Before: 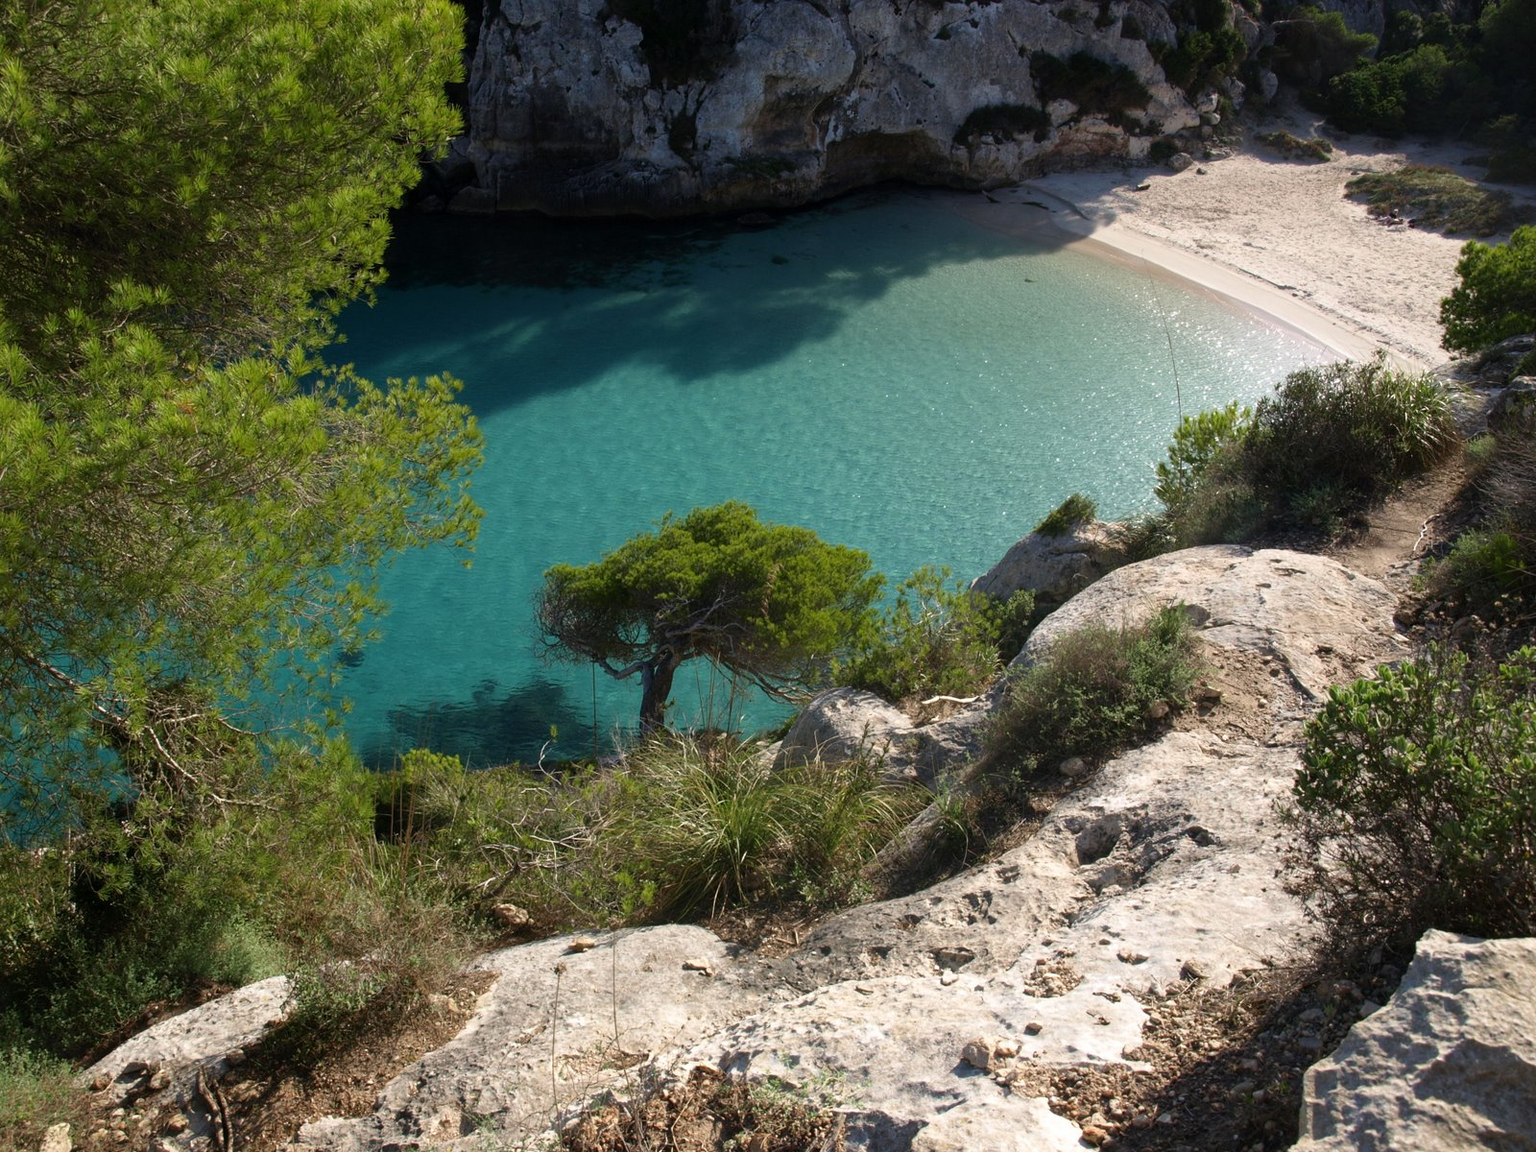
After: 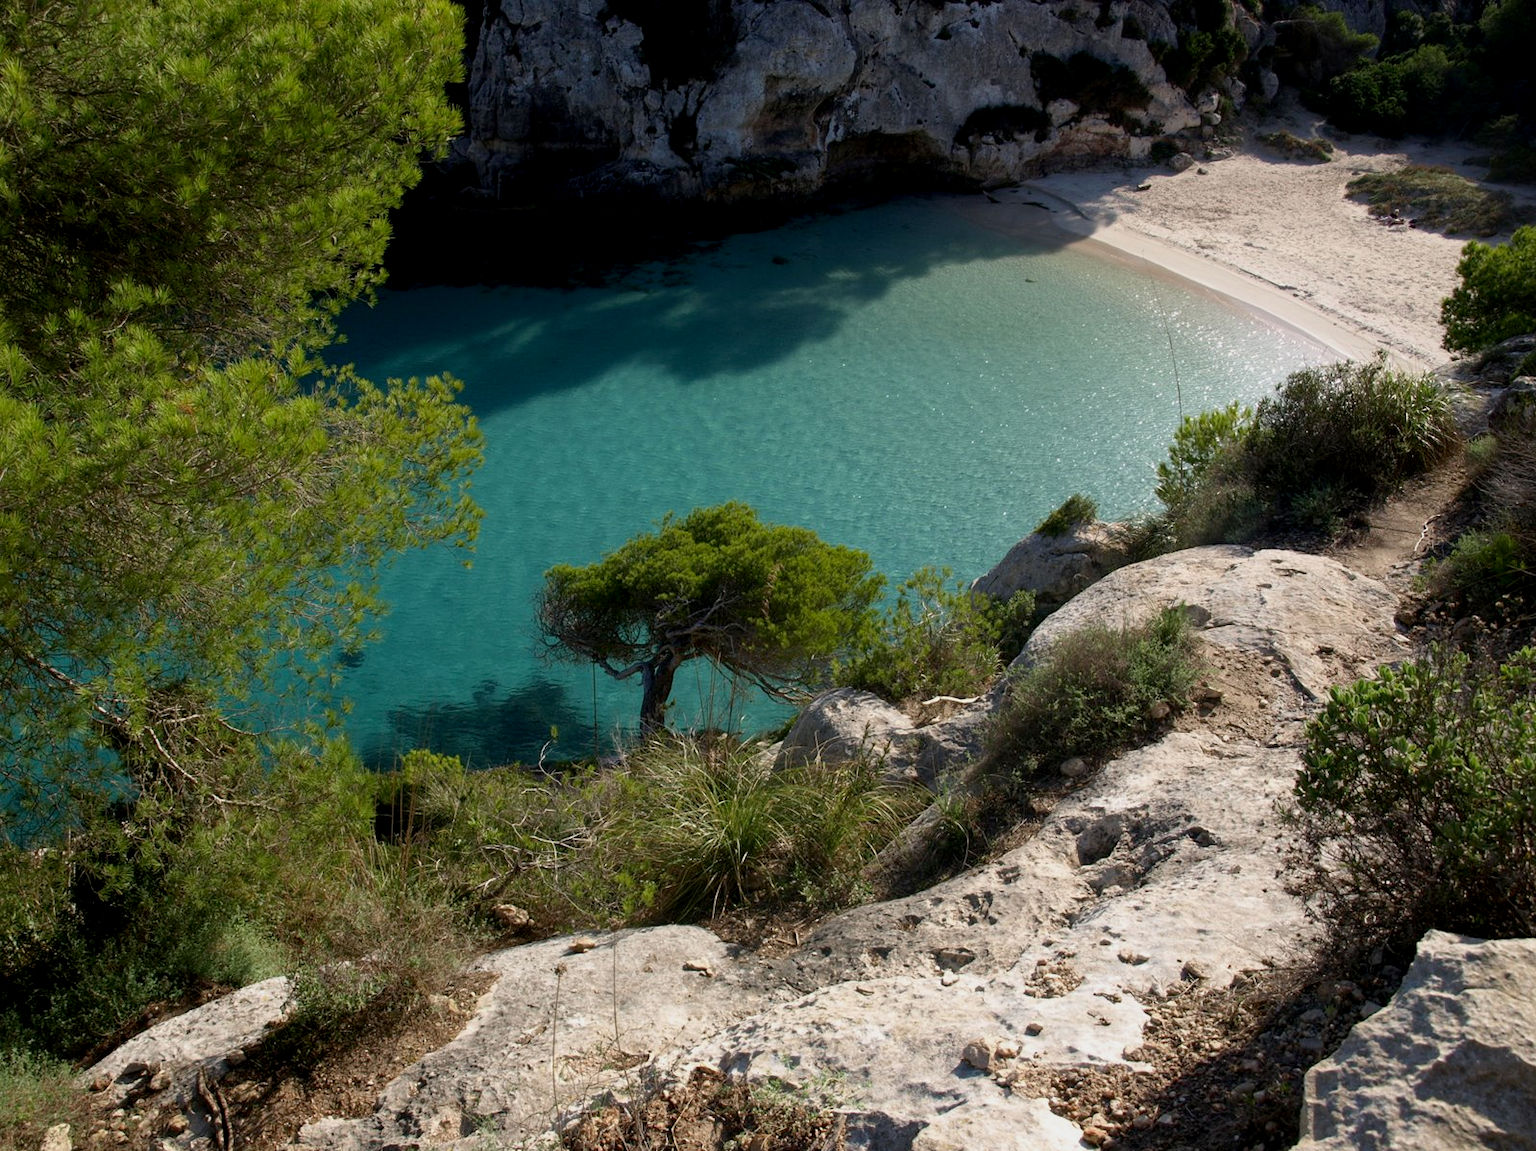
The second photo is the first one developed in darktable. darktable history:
exposure: black level correction 0.006, exposure -0.226 EV, compensate highlight preservation false
